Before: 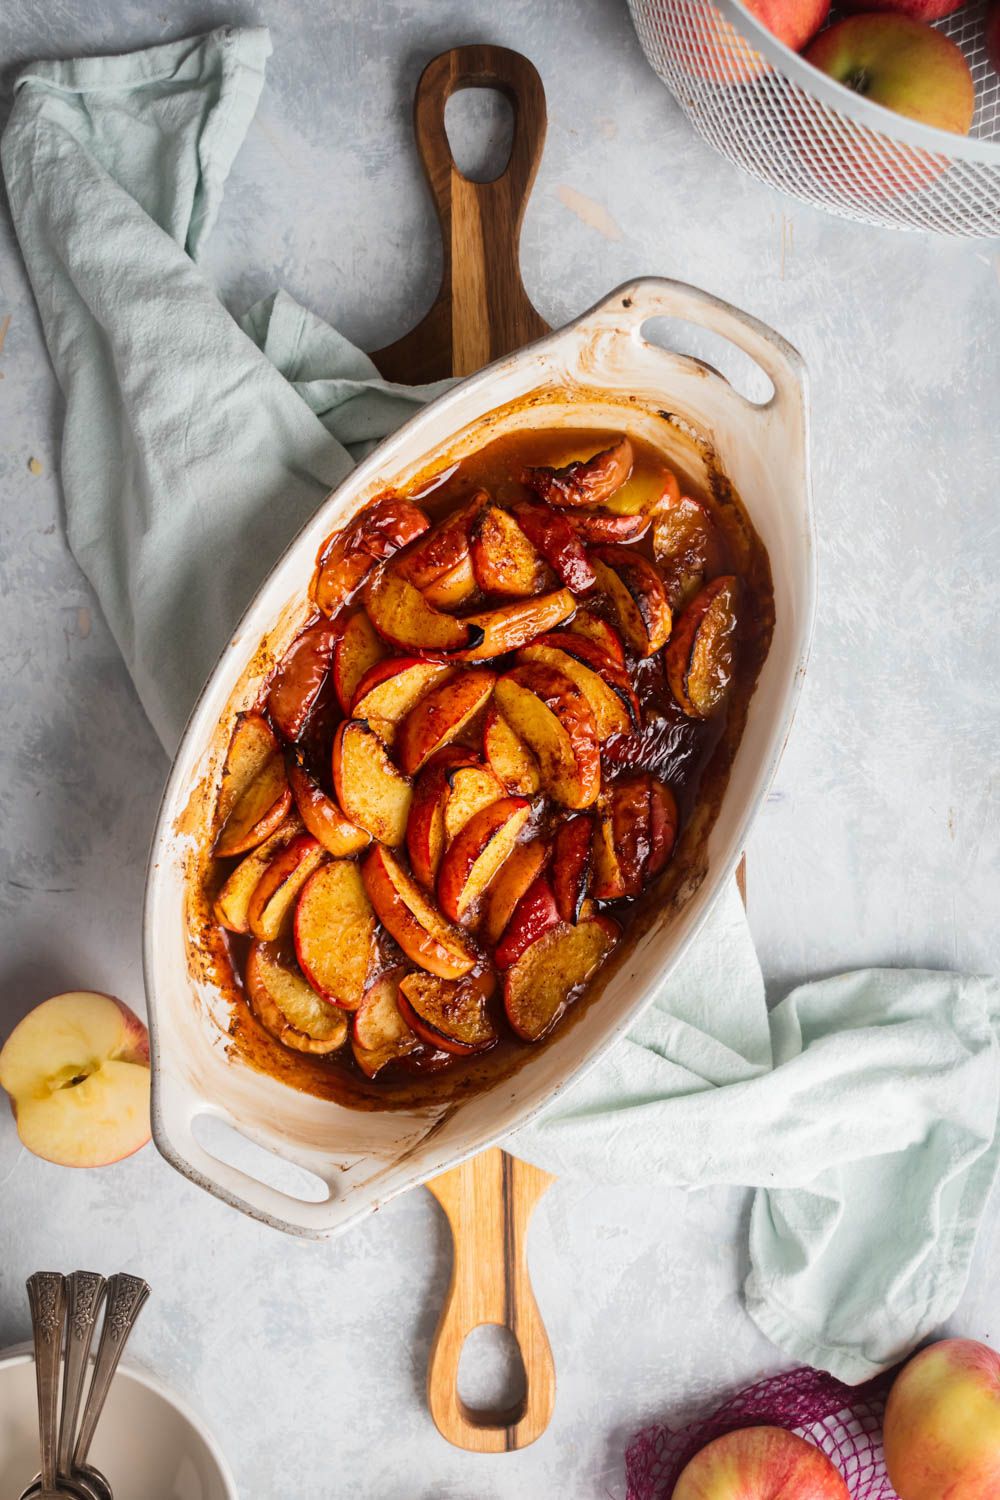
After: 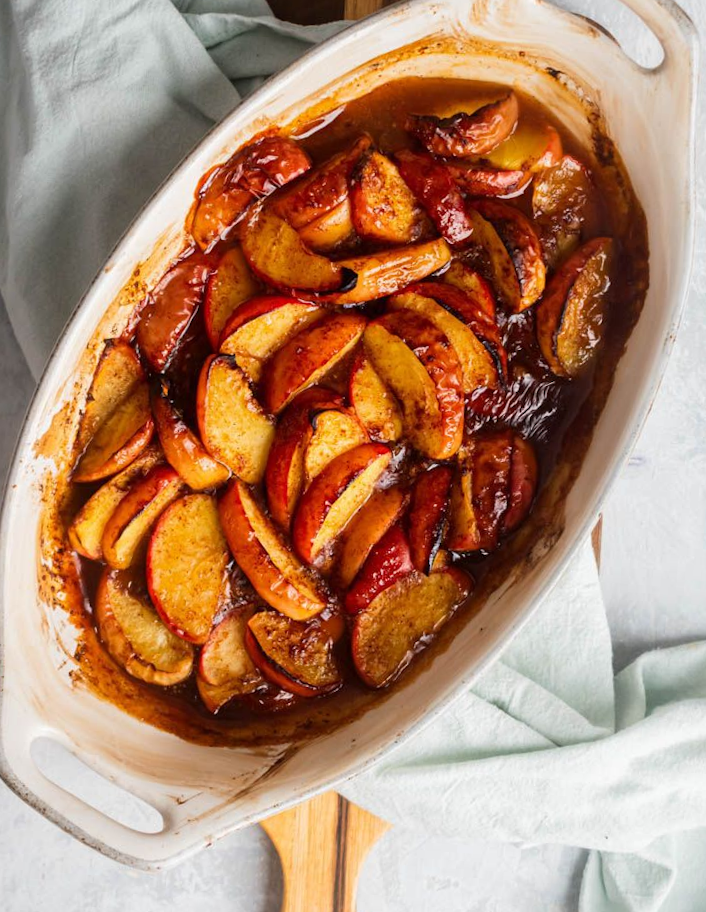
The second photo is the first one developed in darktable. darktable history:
crop and rotate: angle -4.04°, left 9.76%, top 20.98%, right 12.245%, bottom 11.904%
